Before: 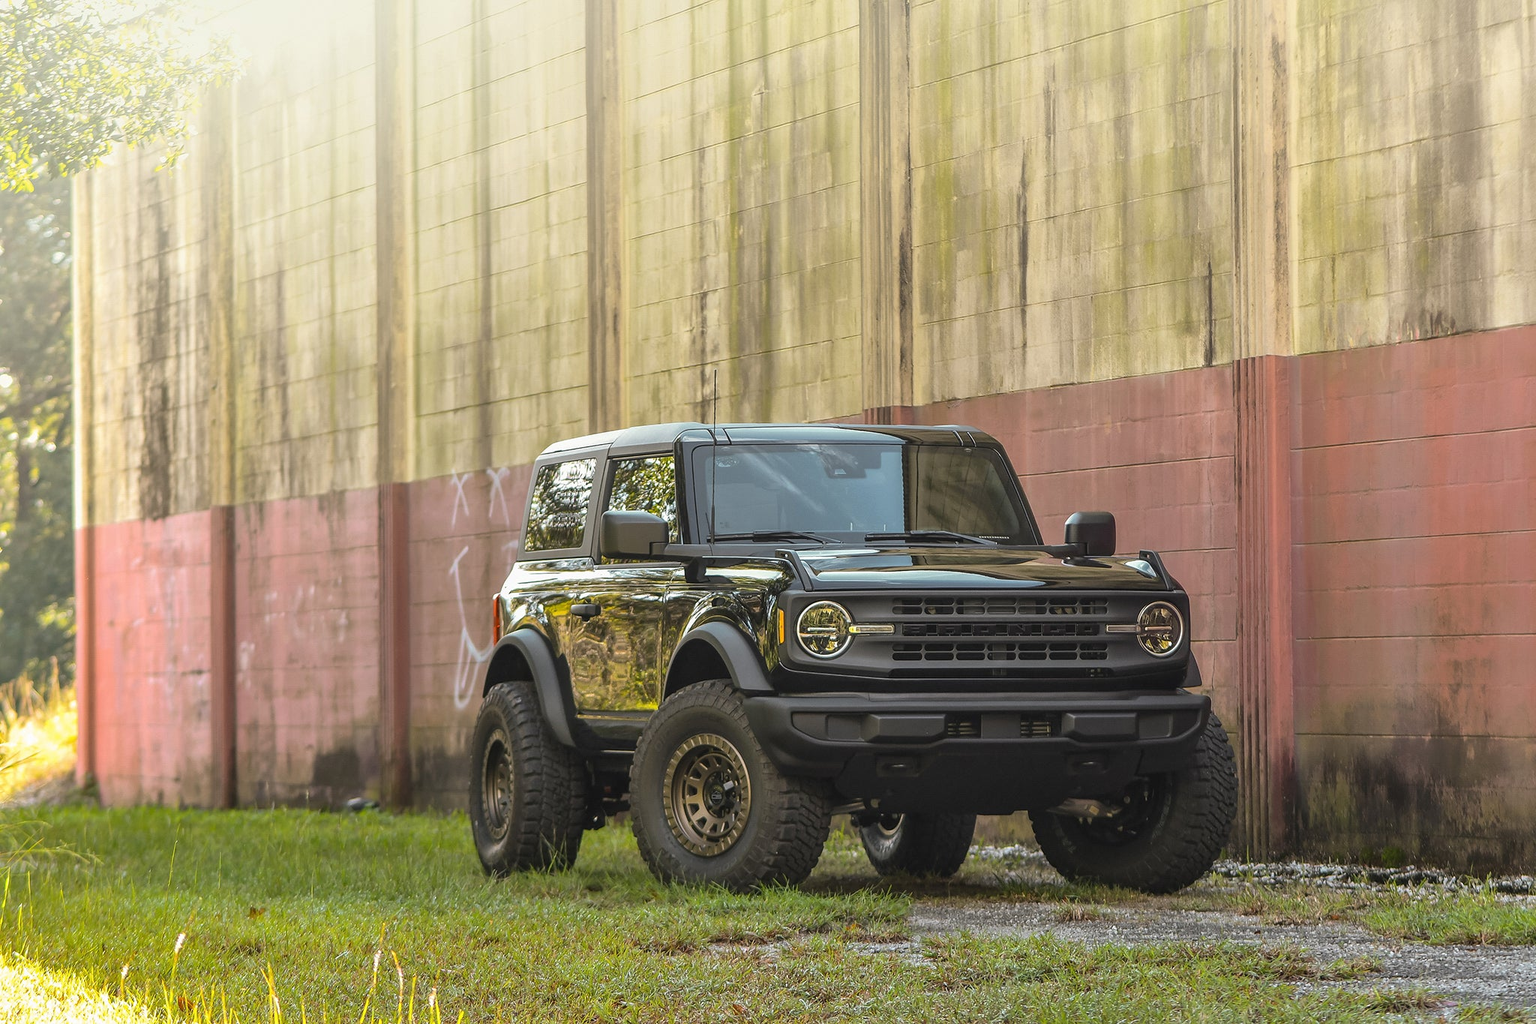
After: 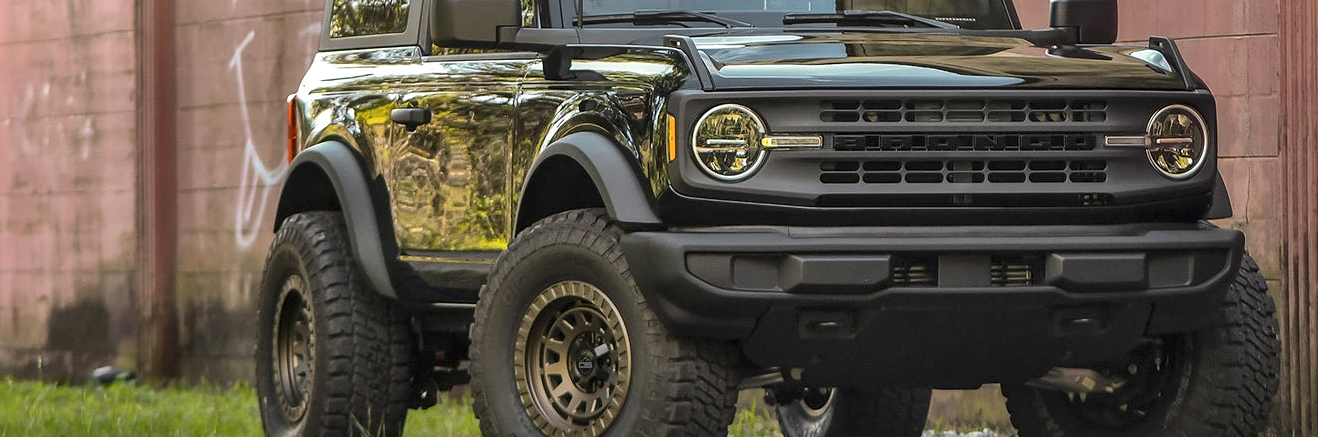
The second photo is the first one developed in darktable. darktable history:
crop: left 18.091%, top 51.13%, right 17.525%, bottom 16.85%
local contrast: mode bilateral grid, contrast 20, coarseness 50, detail 150%, midtone range 0.2
